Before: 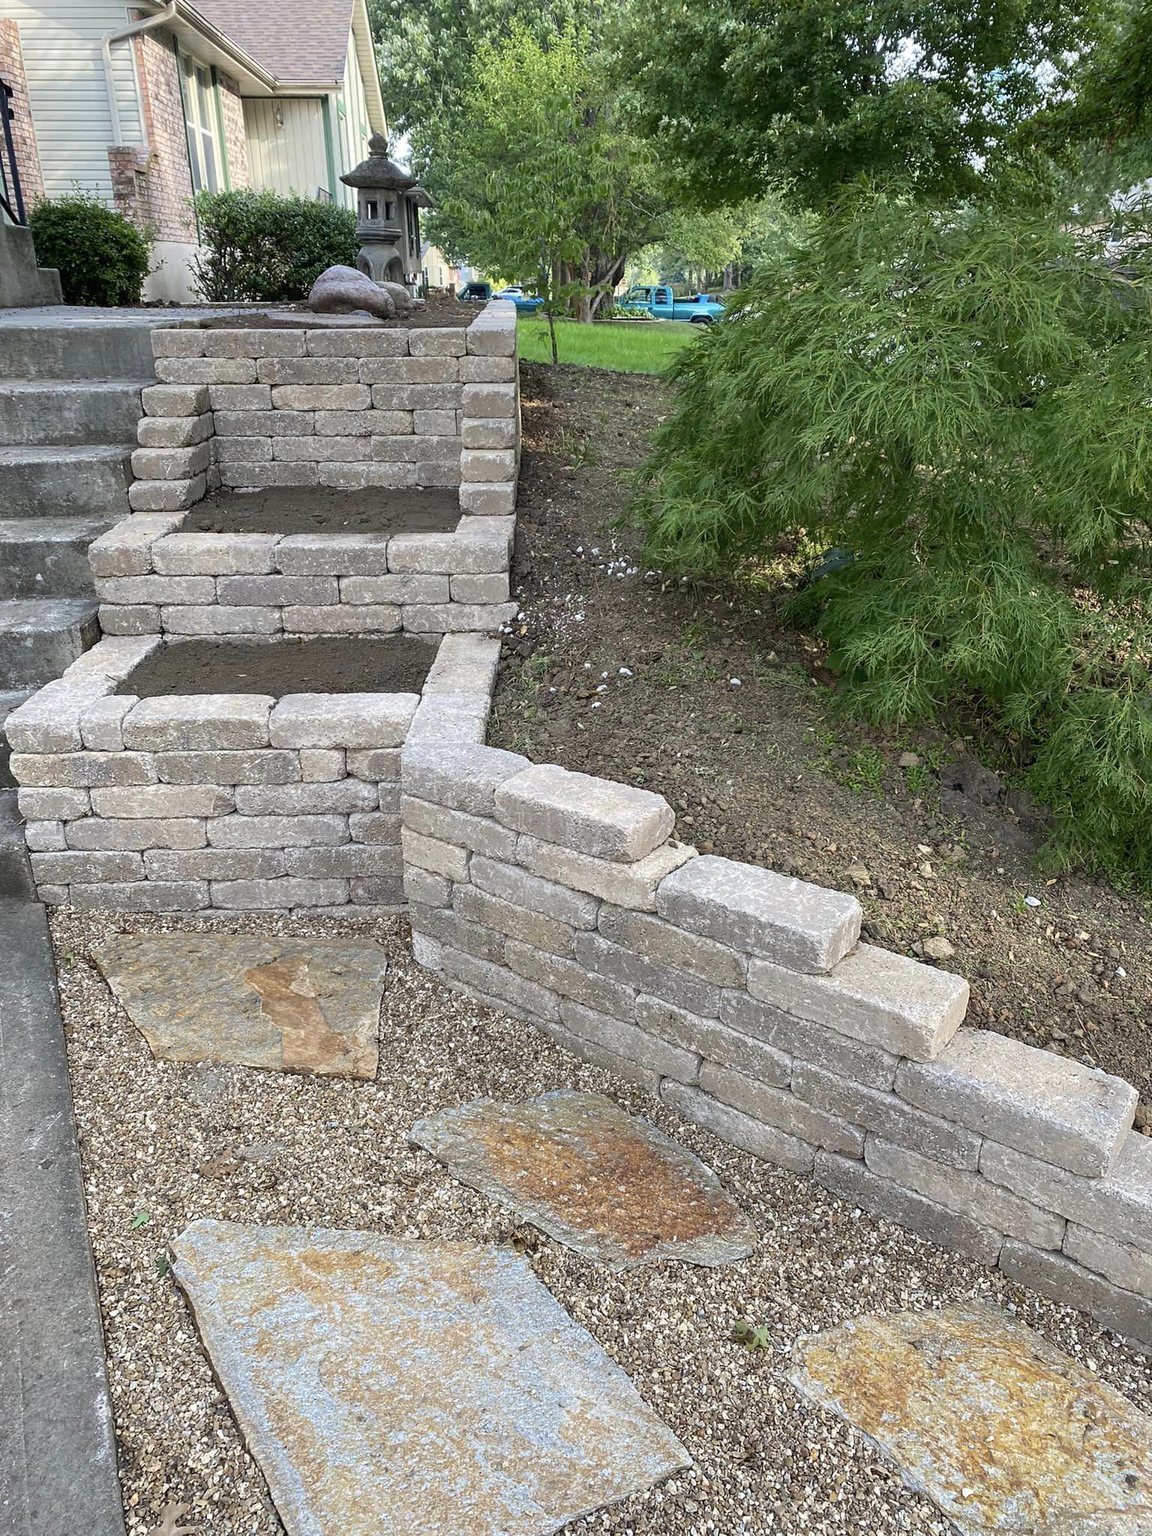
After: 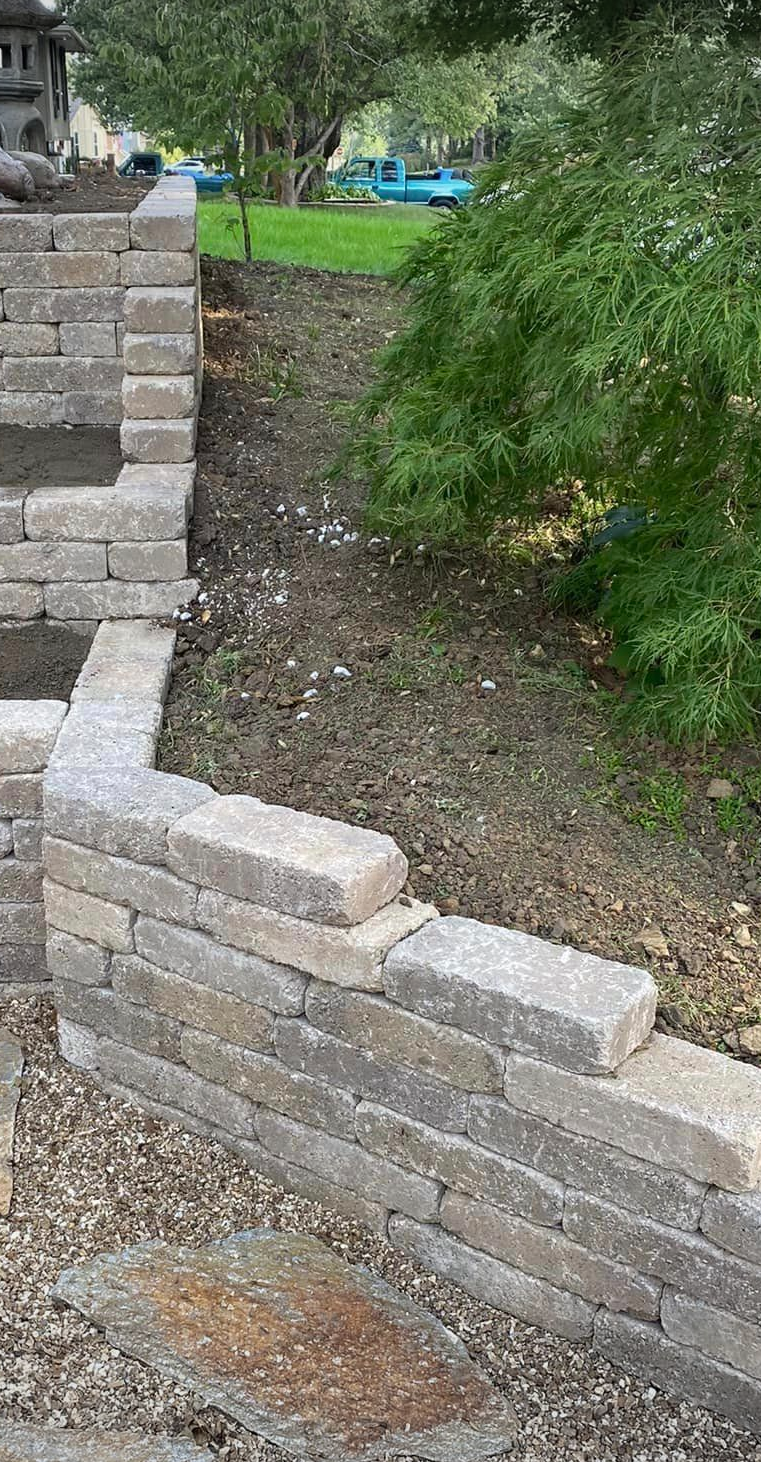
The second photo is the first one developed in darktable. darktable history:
shadows and highlights: shadows 20.55, highlights -20.99, soften with gaussian
vignetting: fall-off start 100%, brightness -0.282, width/height ratio 1.31
crop: left 32.075%, top 10.976%, right 18.355%, bottom 17.596%
